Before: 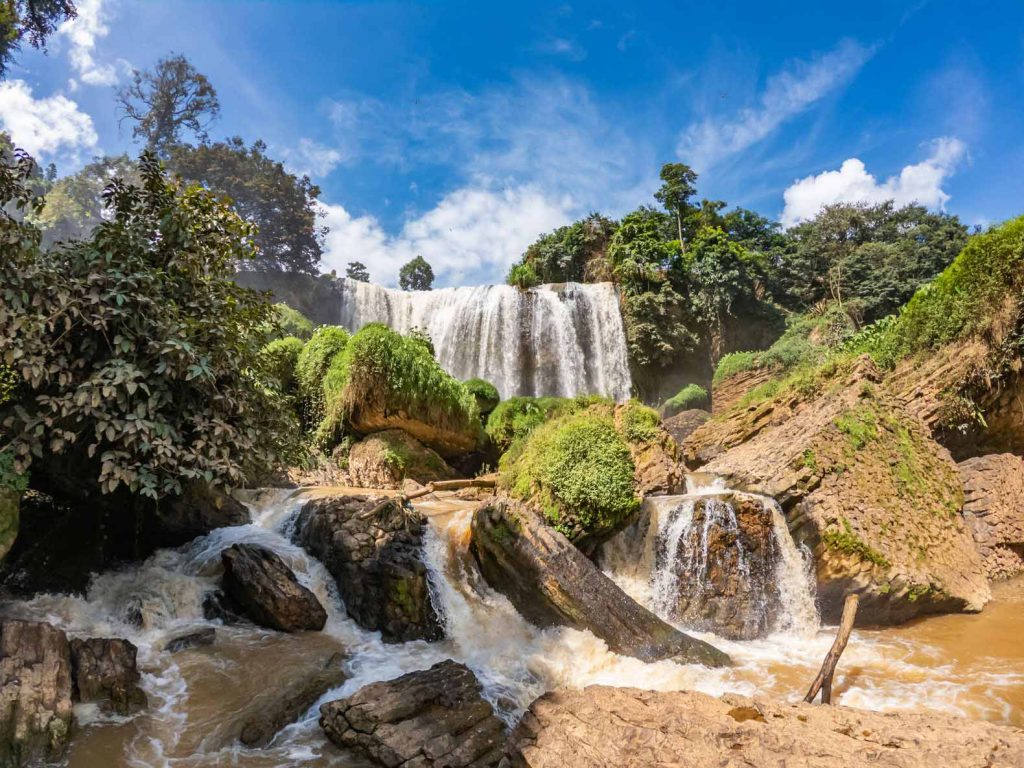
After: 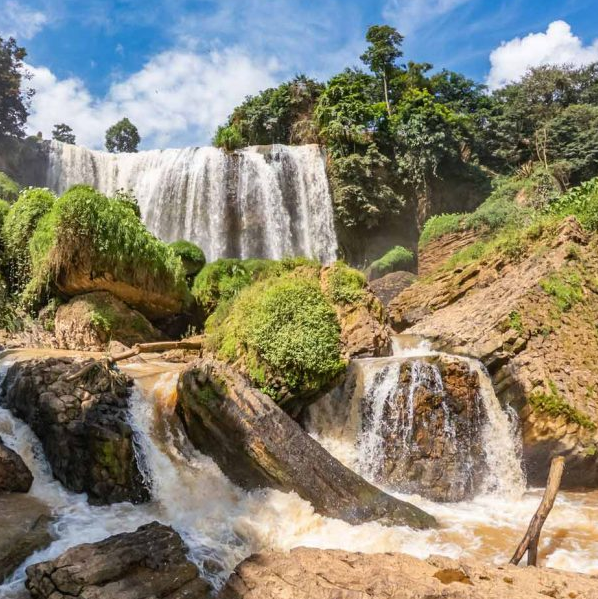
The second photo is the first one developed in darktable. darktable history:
crop and rotate: left 28.742%, top 18.005%, right 12.785%, bottom 3.95%
